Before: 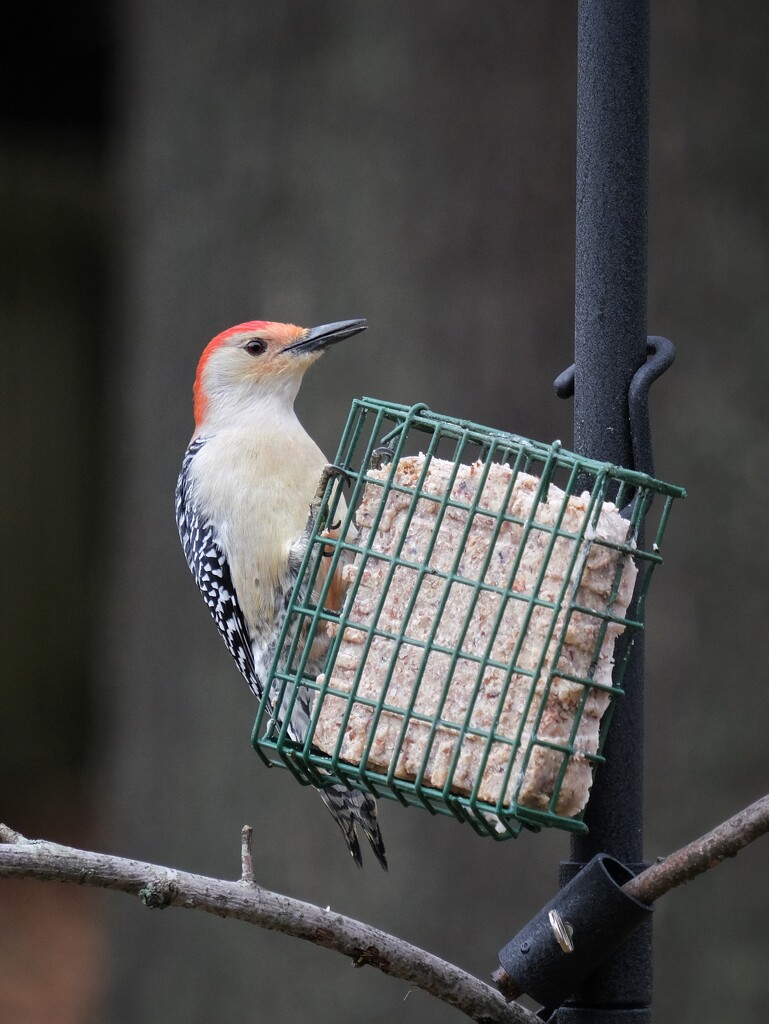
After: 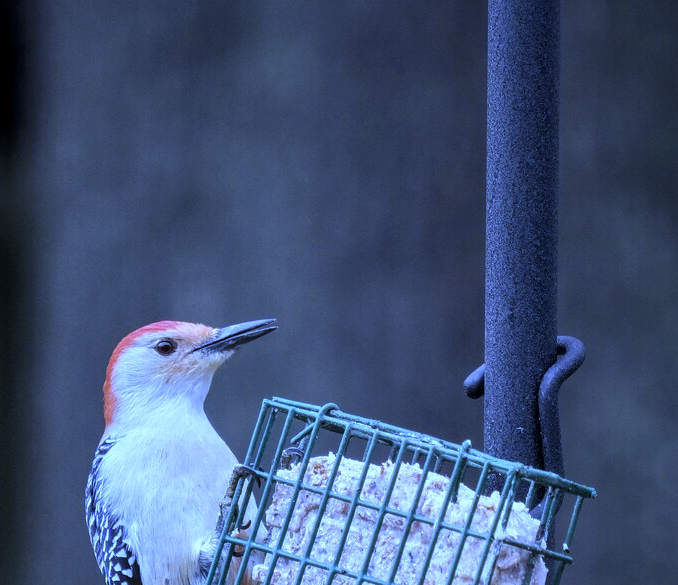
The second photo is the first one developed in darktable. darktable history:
exposure: exposure 0.127 EV, compensate highlight preservation false
shadows and highlights: shadows 24.5, highlights -78.15, soften with gaussian
white balance: red 0.766, blue 1.537
crop and rotate: left 11.812%, bottom 42.776%
local contrast: on, module defaults
